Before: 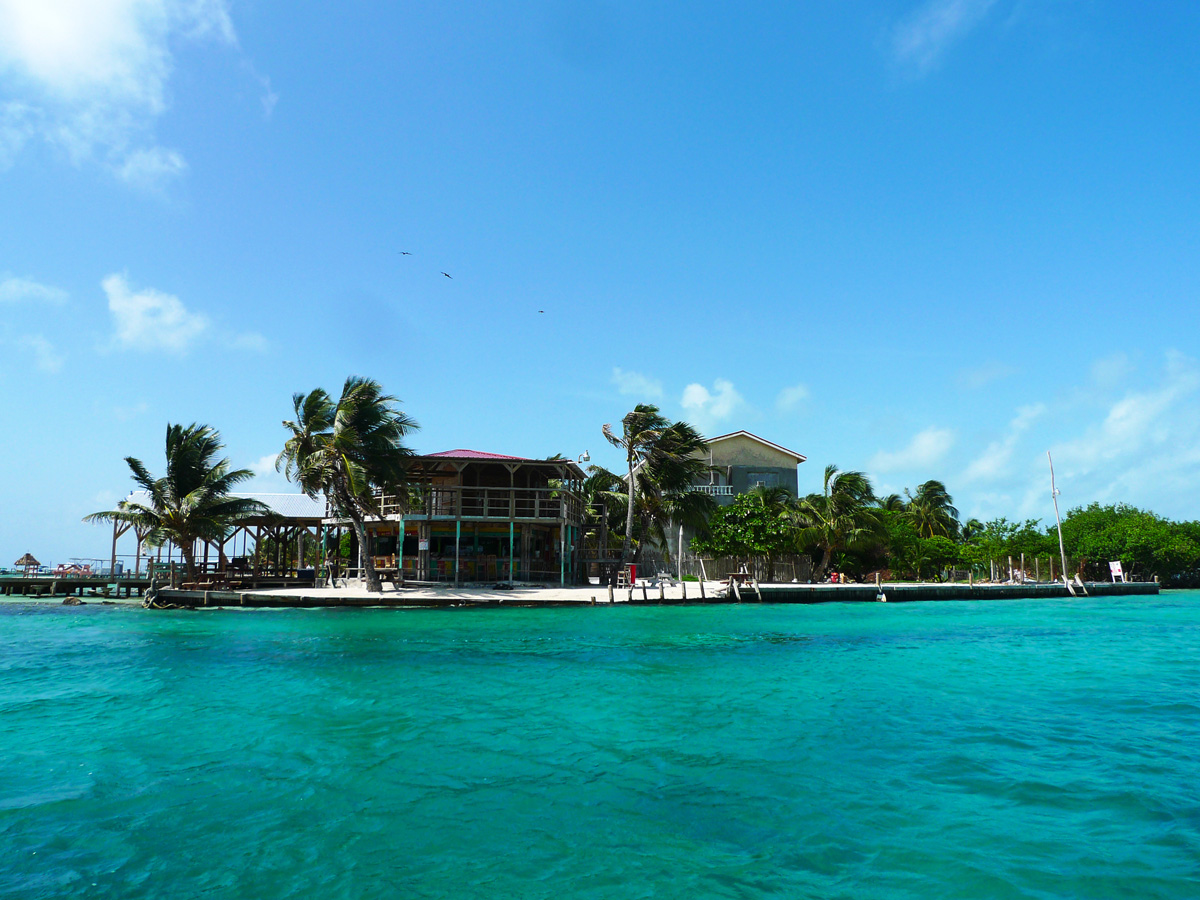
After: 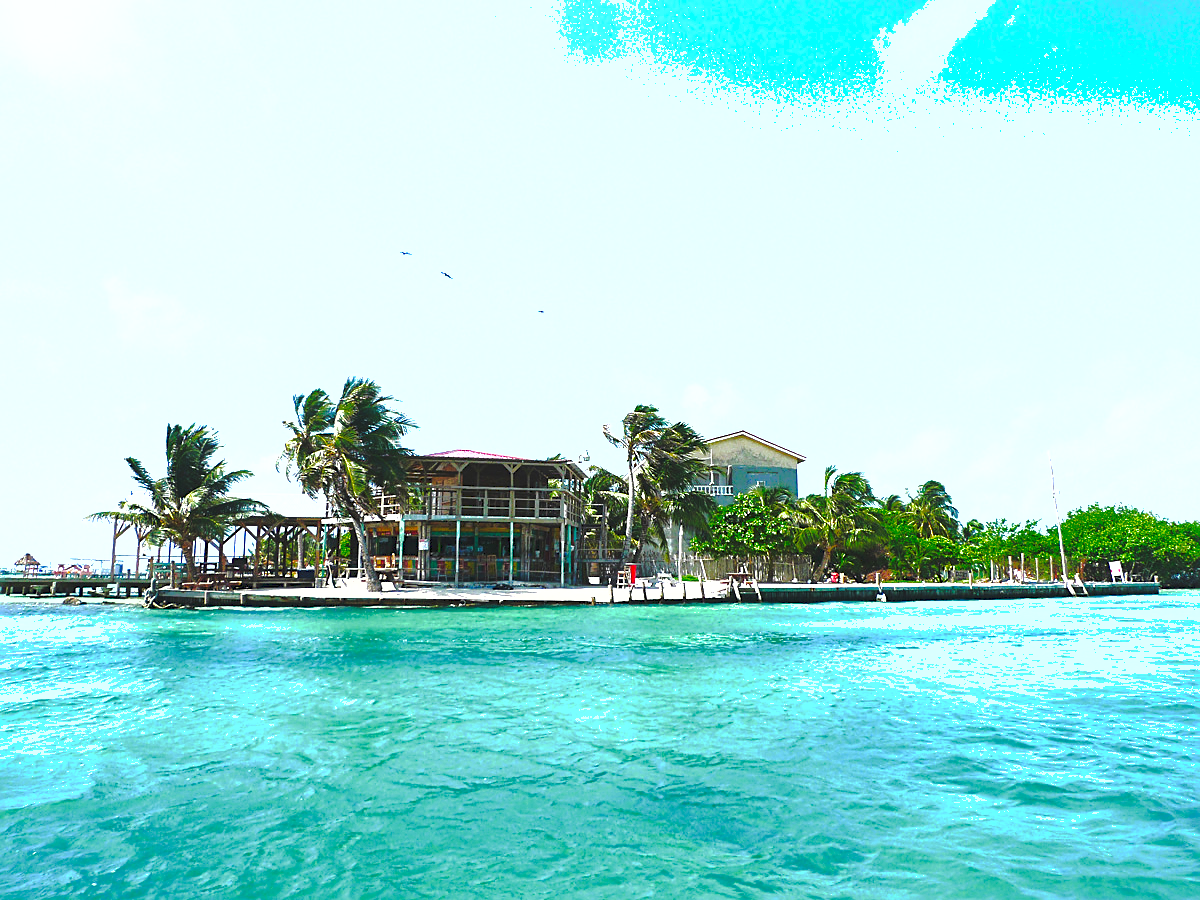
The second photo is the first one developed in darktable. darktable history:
exposure: black level correction 0, exposure 1.698 EV, compensate exposure bias true, compensate highlight preservation false
tone curve: curves: ch0 [(0, 0) (0.003, 0.061) (0.011, 0.065) (0.025, 0.066) (0.044, 0.077) (0.069, 0.092) (0.1, 0.106) (0.136, 0.125) (0.177, 0.16) (0.224, 0.206) (0.277, 0.272) (0.335, 0.356) (0.399, 0.472) (0.468, 0.59) (0.543, 0.686) (0.623, 0.766) (0.709, 0.832) (0.801, 0.886) (0.898, 0.929) (1, 1)], preserve colors none
shadows and highlights: shadows 40.22, highlights -60.1
sharpen: on, module defaults
